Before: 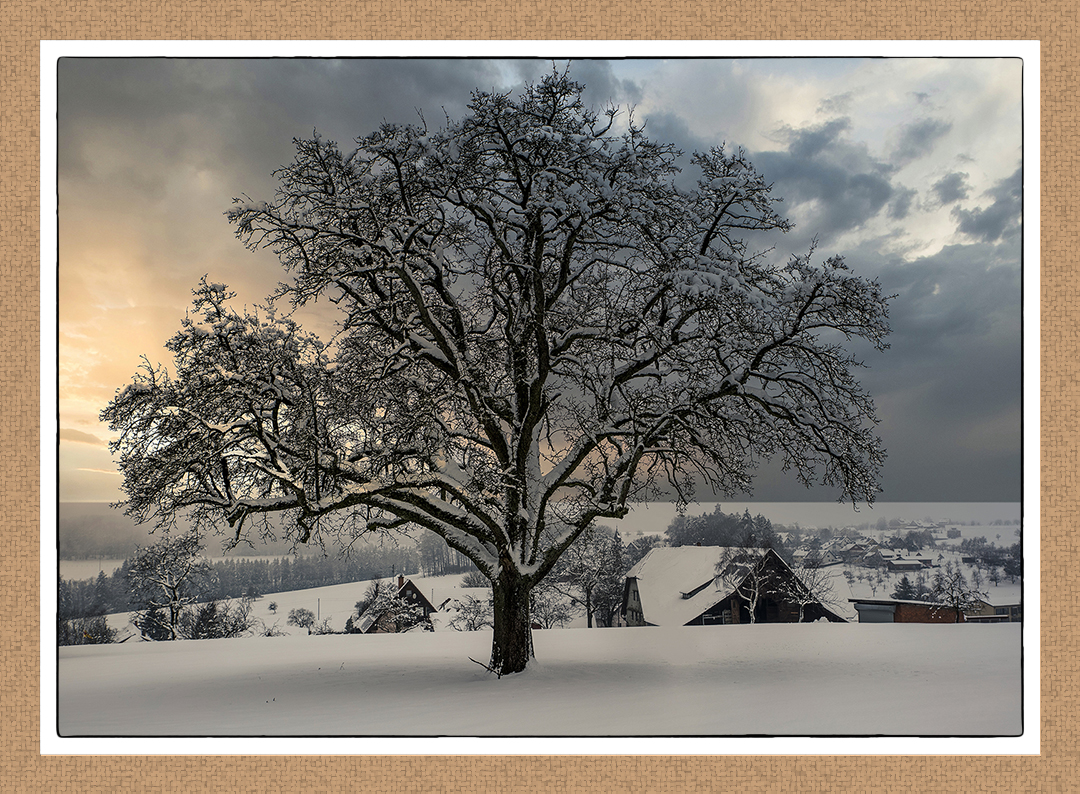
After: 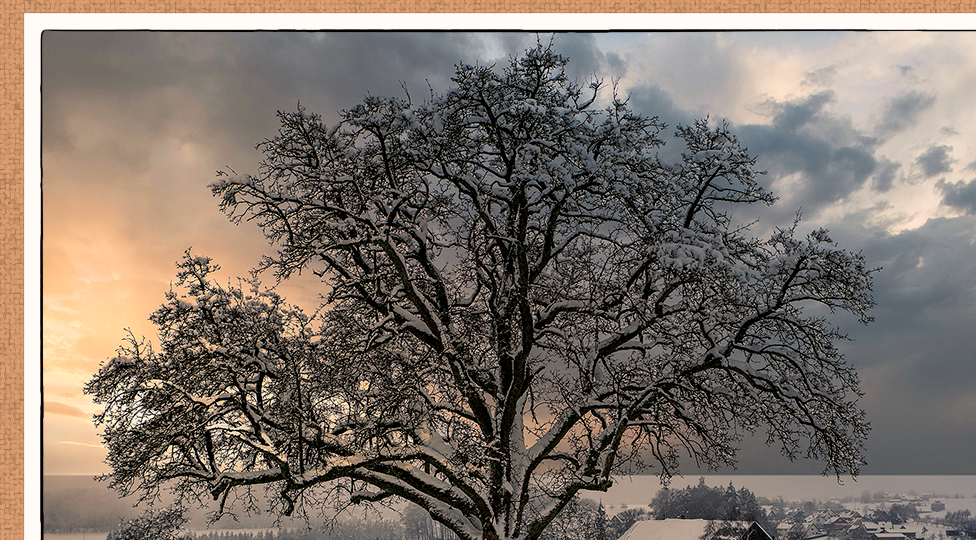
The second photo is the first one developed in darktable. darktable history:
crop: left 1.509%, top 3.452%, right 7.696%, bottom 28.452%
color correction: highlights a* 5.81, highlights b* 4.84
